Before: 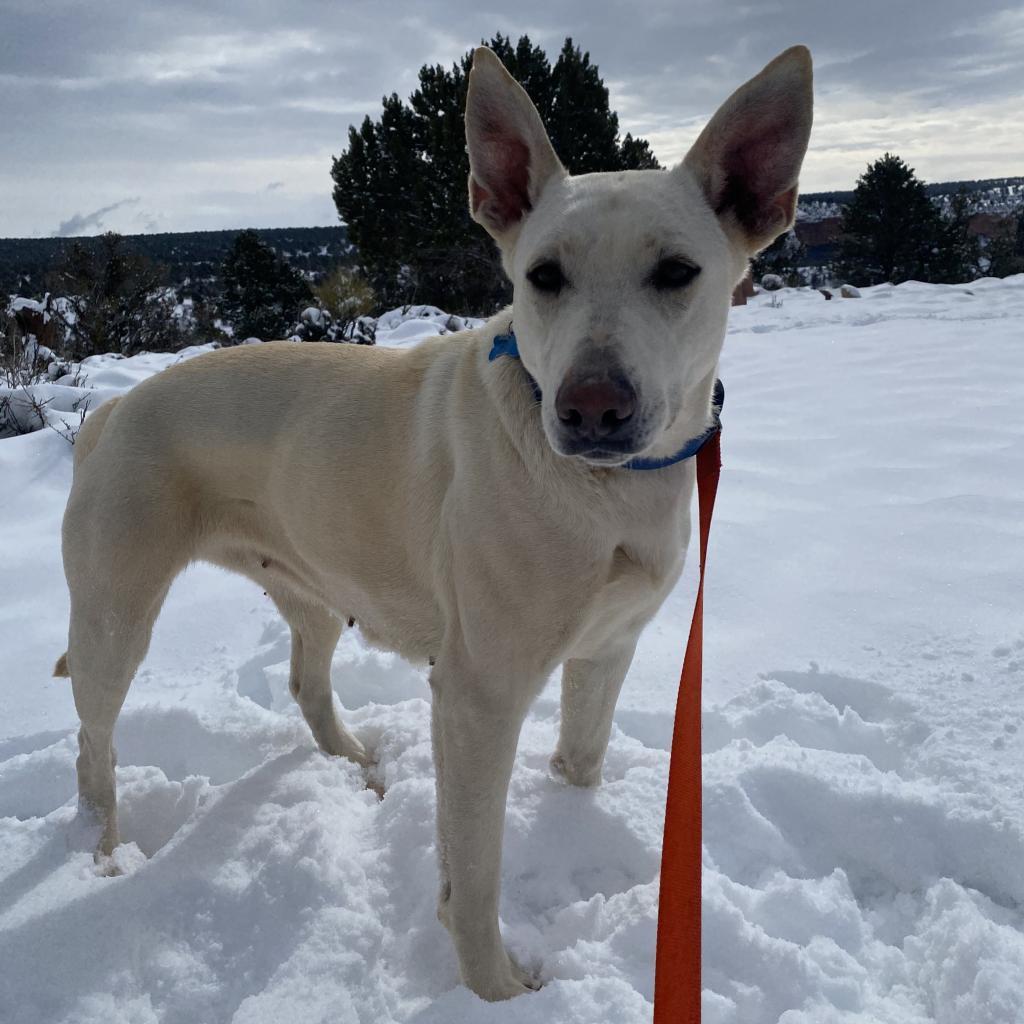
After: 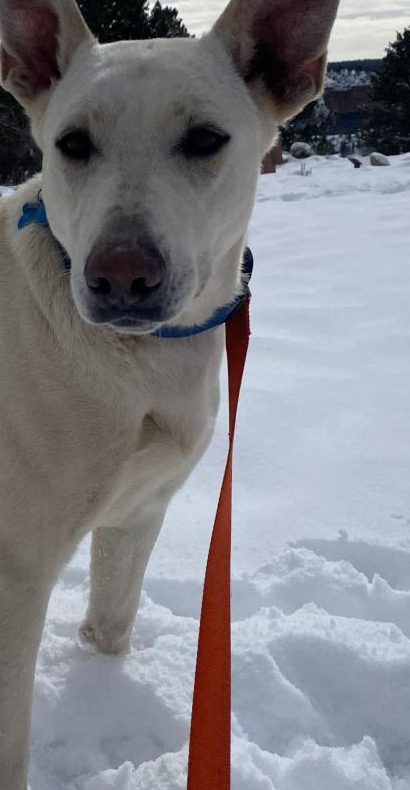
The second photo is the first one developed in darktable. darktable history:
crop: left 46.013%, top 12.935%, right 13.922%, bottom 9.889%
